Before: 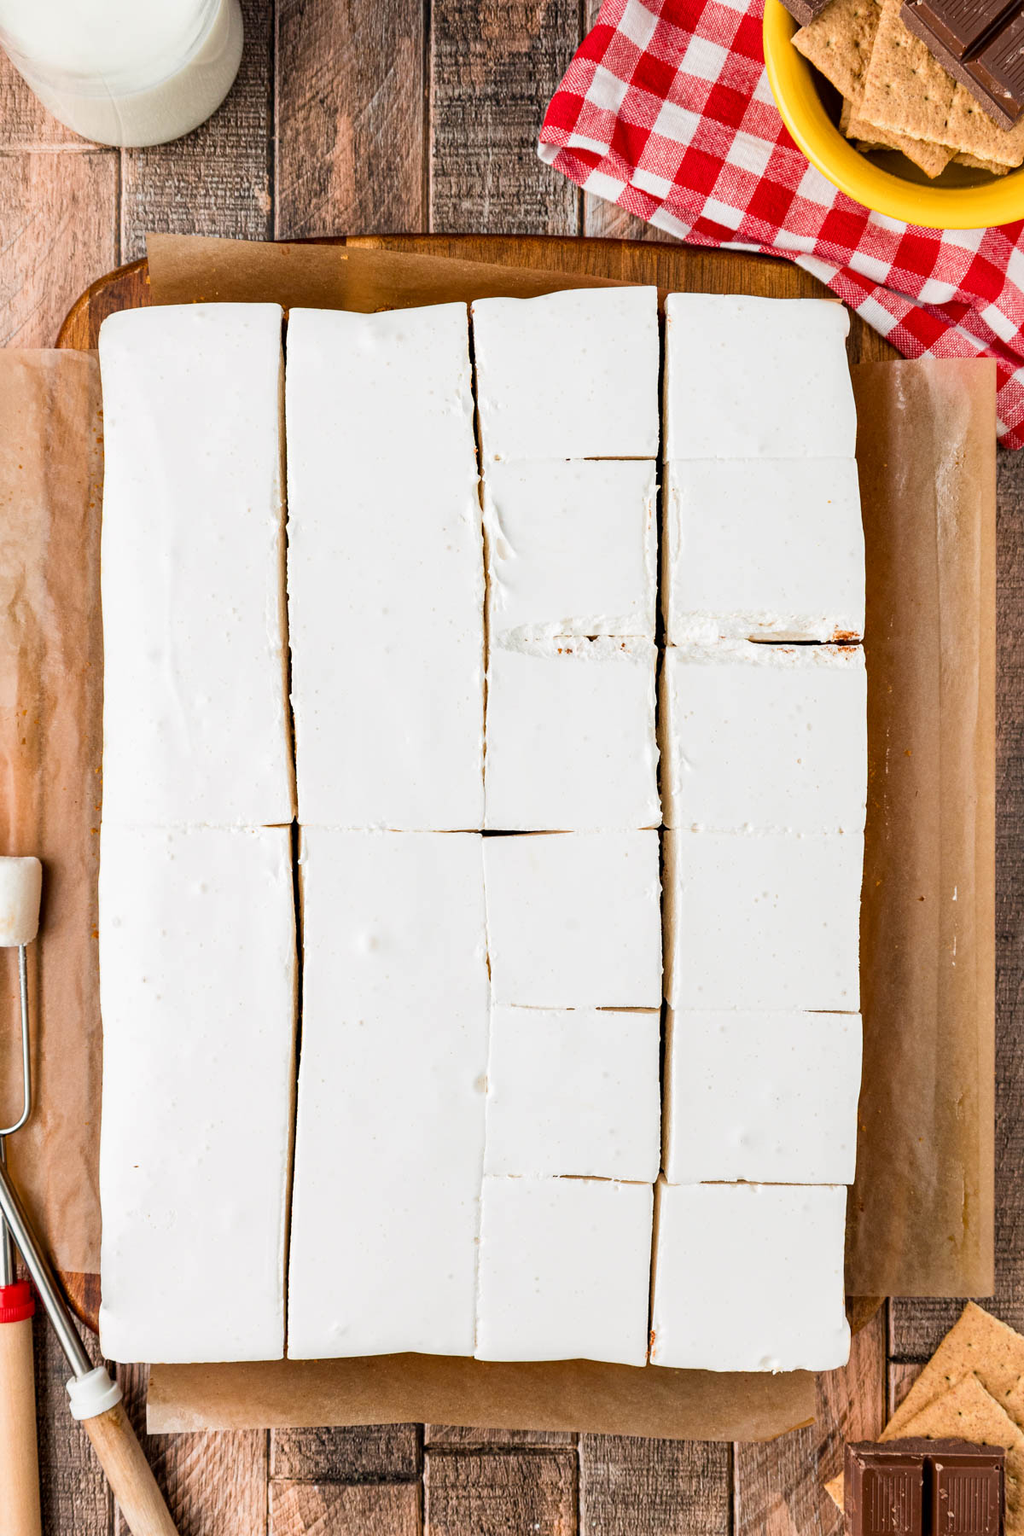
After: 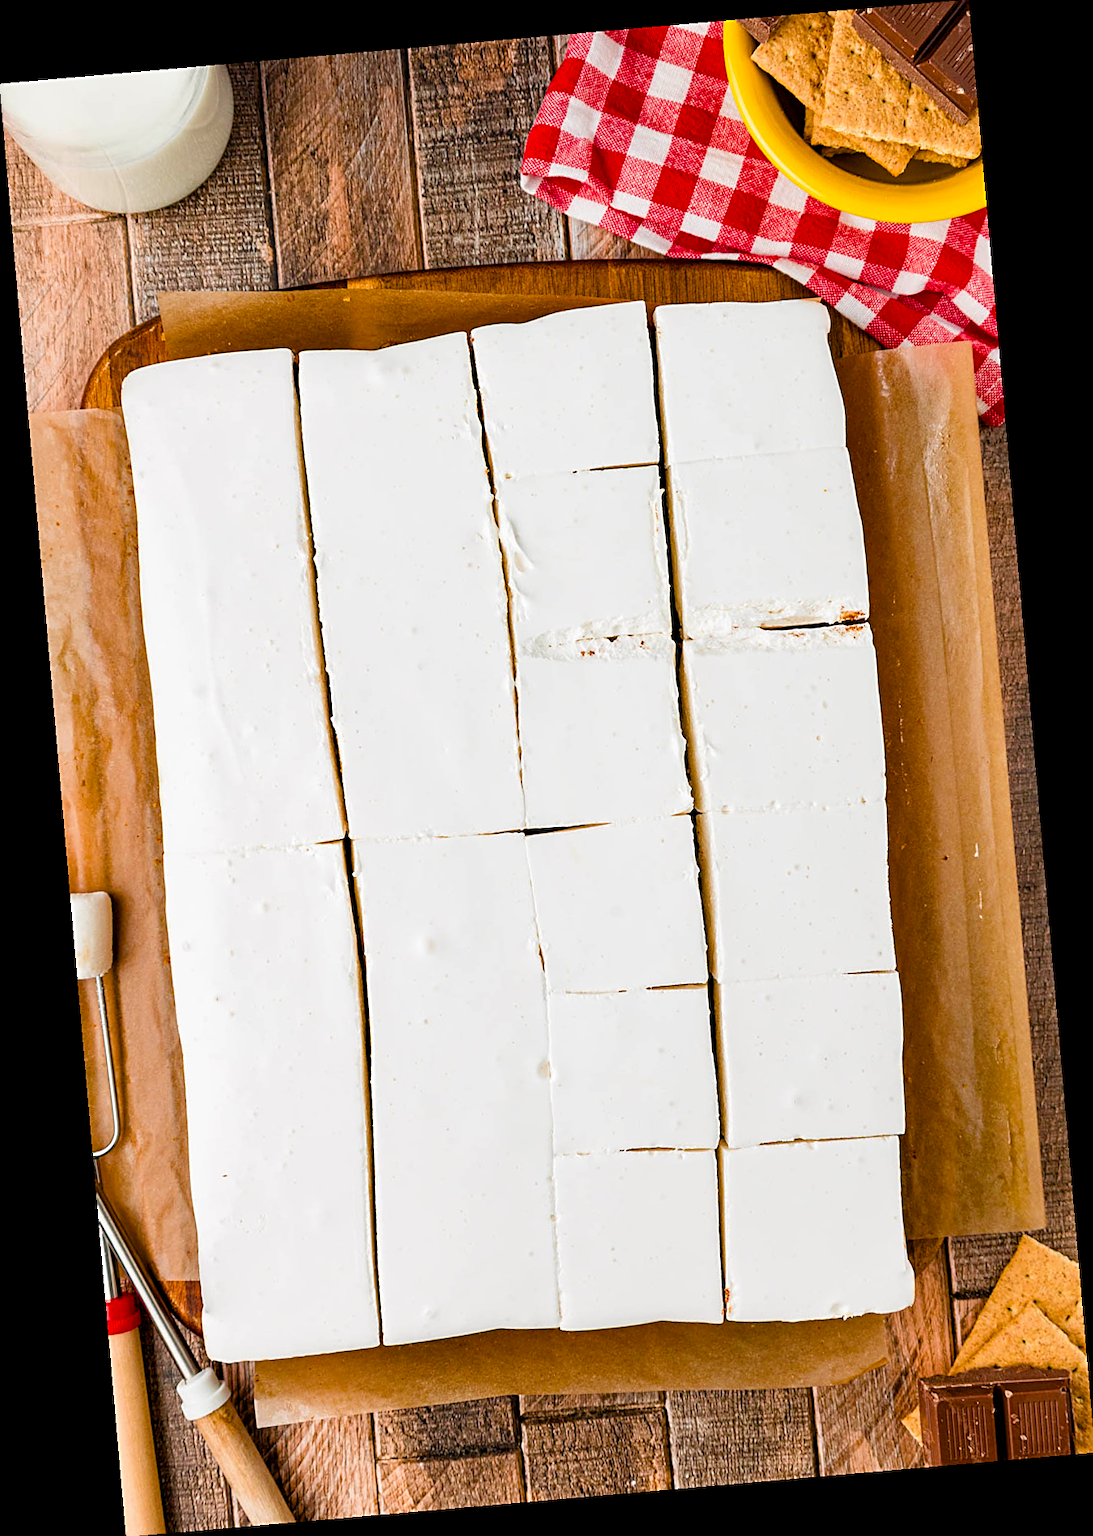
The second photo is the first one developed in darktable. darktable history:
rotate and perspective: rotation -4.98°, automatic cropping off
color balance rgb: perceptual saturation grading › global saturation 20%, perceptual saturation grading › highlights 2.68%, perceptual saturation grading › shadows 50%
sharpen: on, module defaults
